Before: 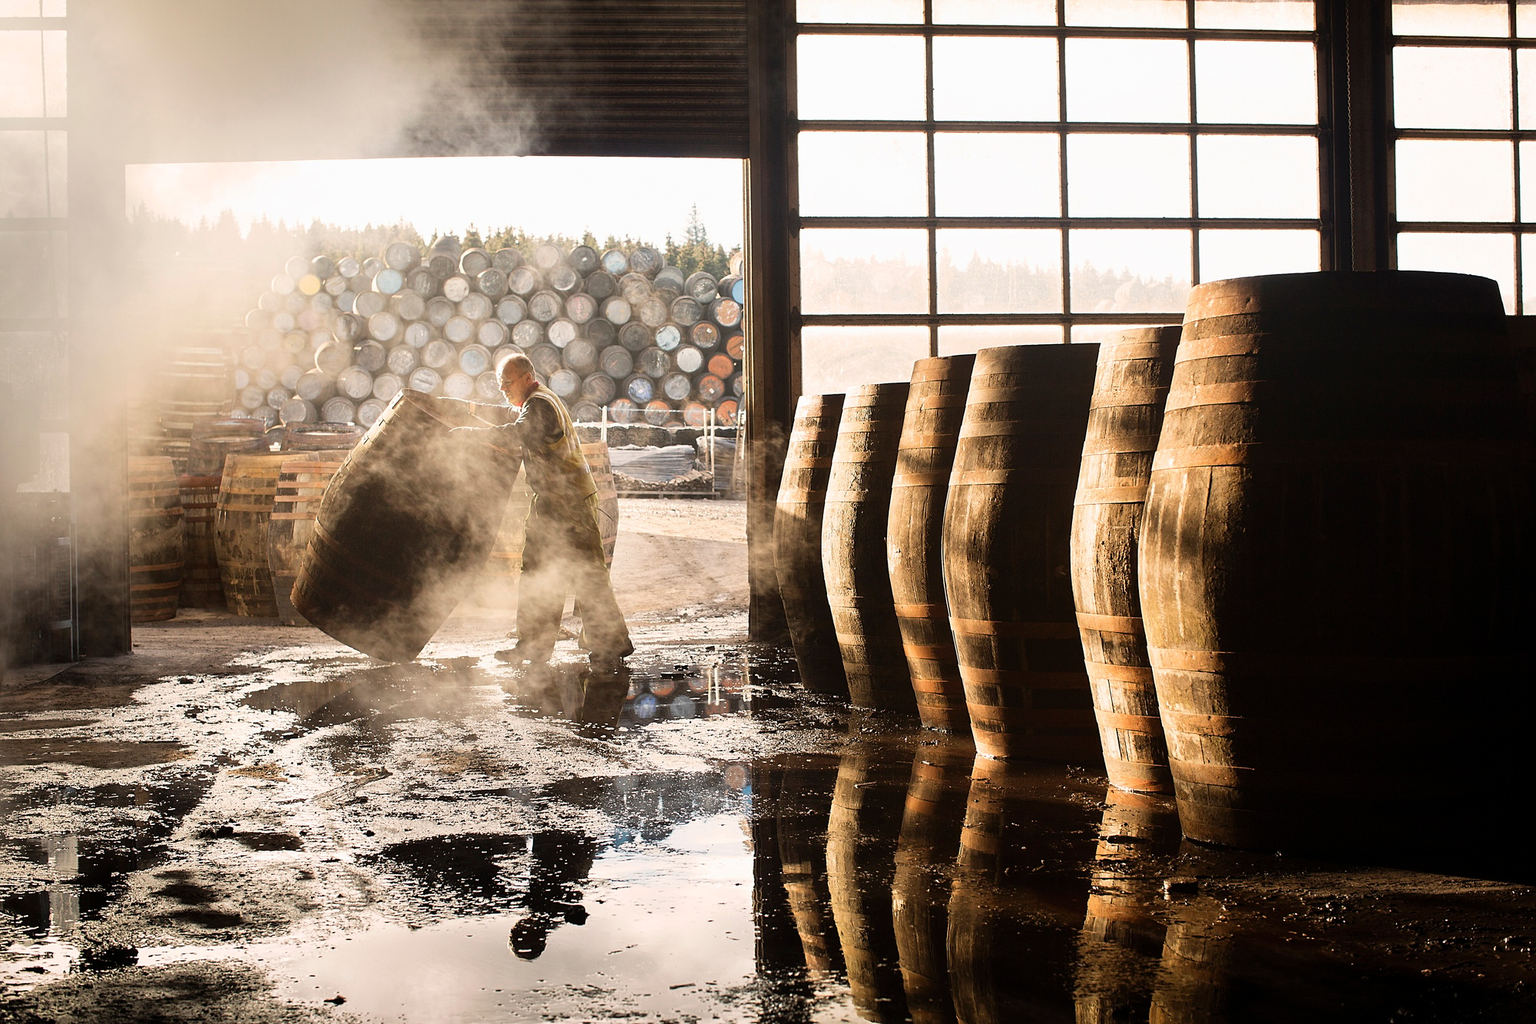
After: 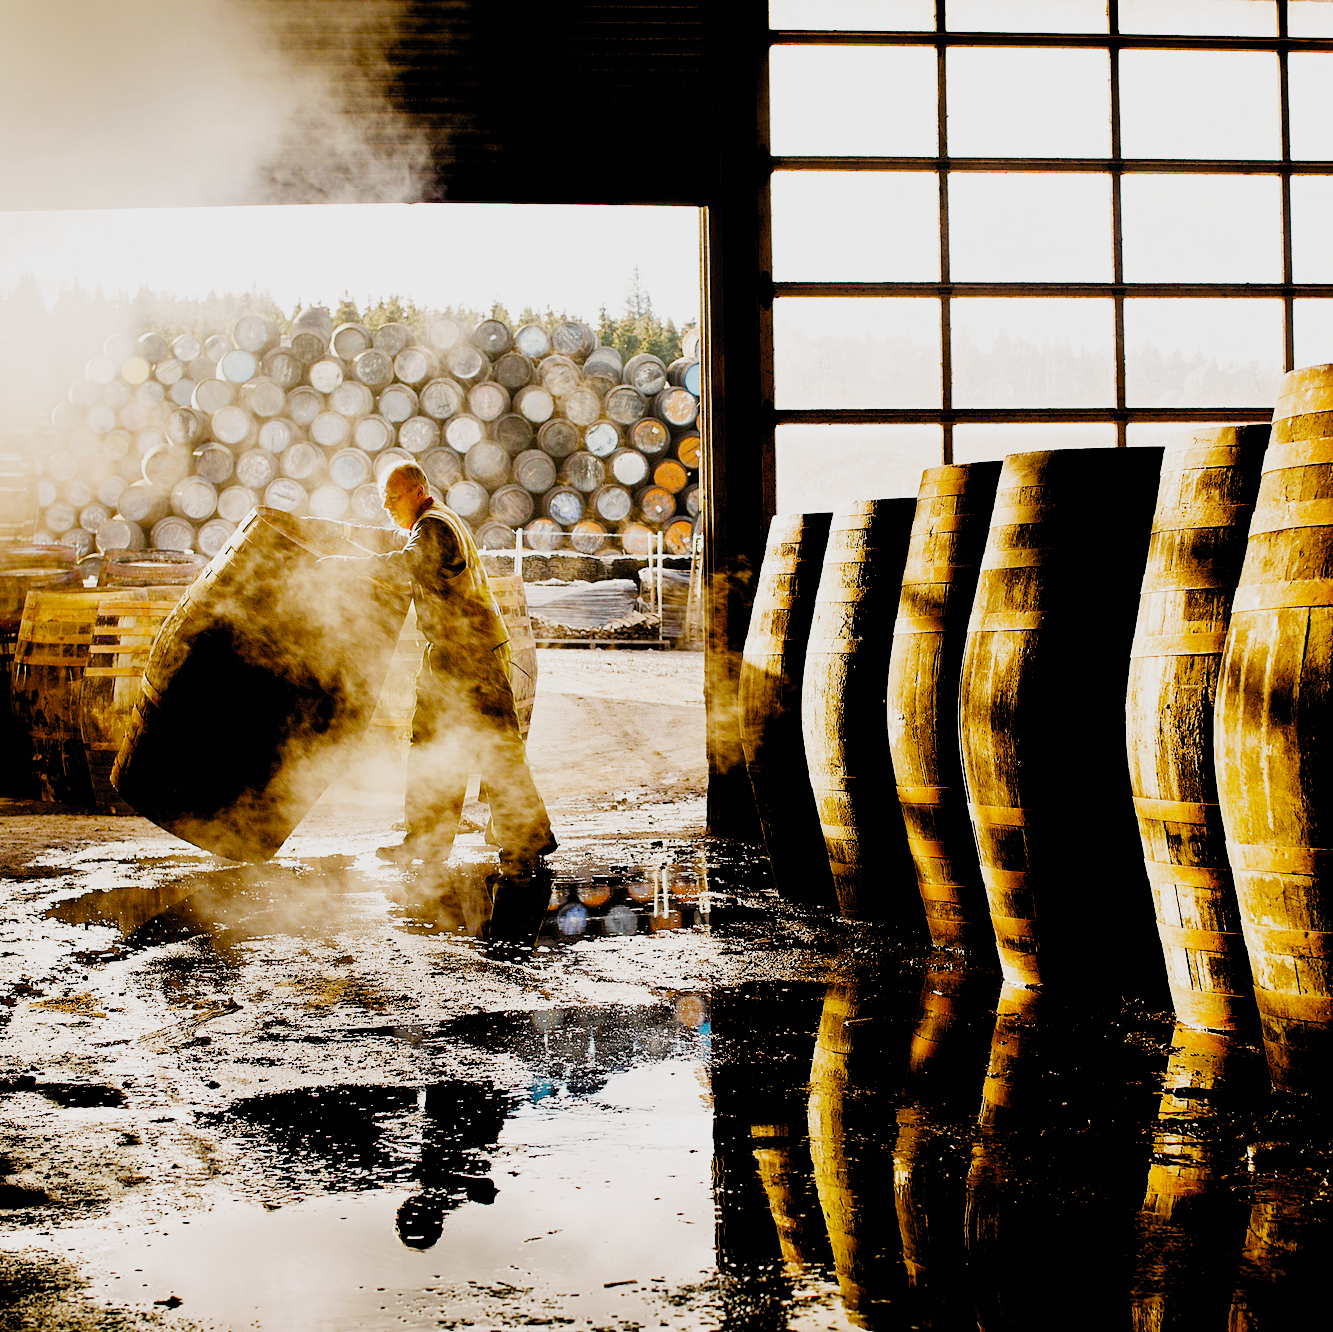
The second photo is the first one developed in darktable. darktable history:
color balance rgb: linear chroma grading › global chroma 9%, perceptual saturation grading › global saturation 36%, perceptual saturation grading › shadows 35%, perceptual brilliance grading › global brilliance 15%, perceptual brilliance grading › shadows -35%, global vibrance 15%
crop and rotate: left 13.409%, right 19.924%
filmic rgb: black relative exposure -2.85 EV, white relative exposure 4.56 EV, hardness 1.77, contrast 1.25, preserve chrominance no, color science v5 (2021)
